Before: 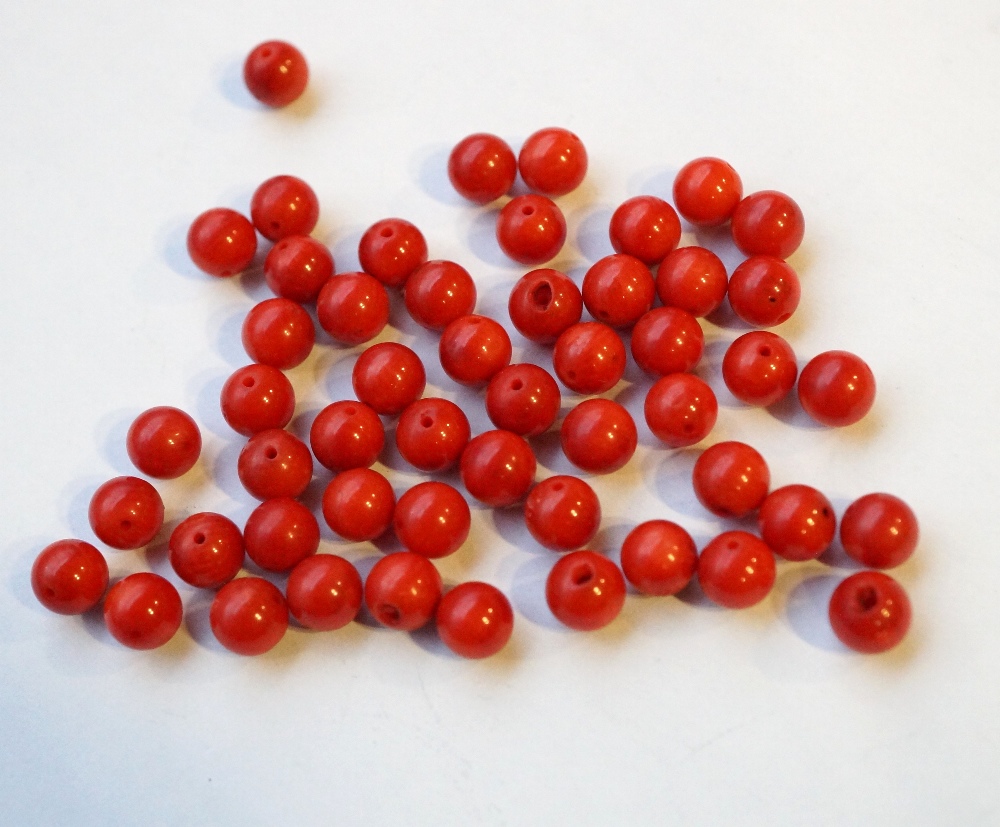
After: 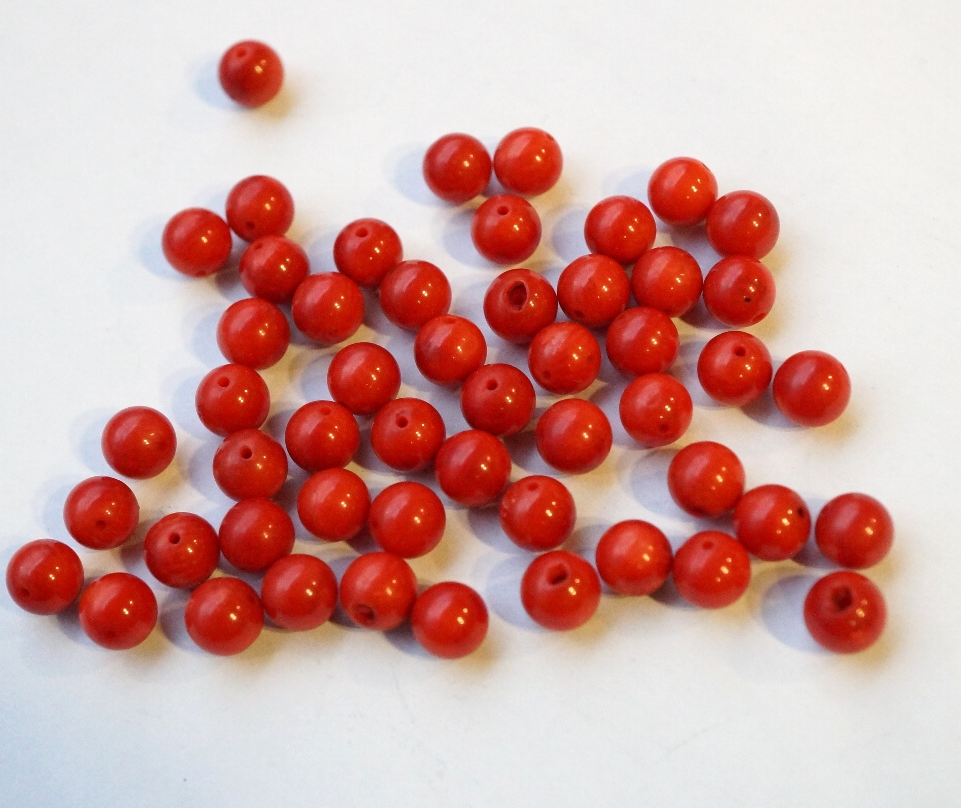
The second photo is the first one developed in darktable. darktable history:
crop and rotate: left 2.526%, right 1.324%, bottom 2.198%
